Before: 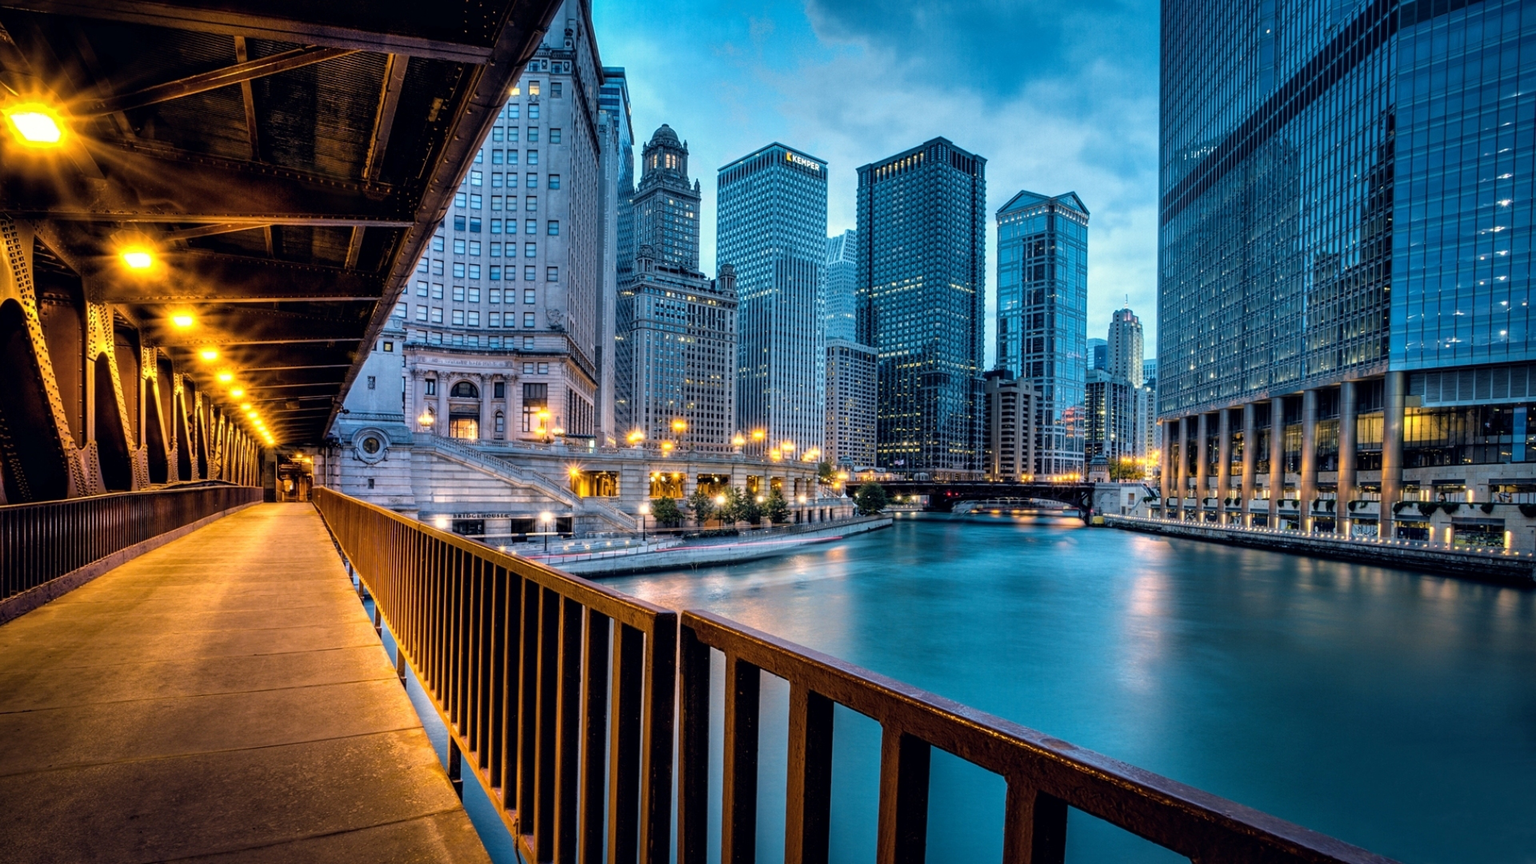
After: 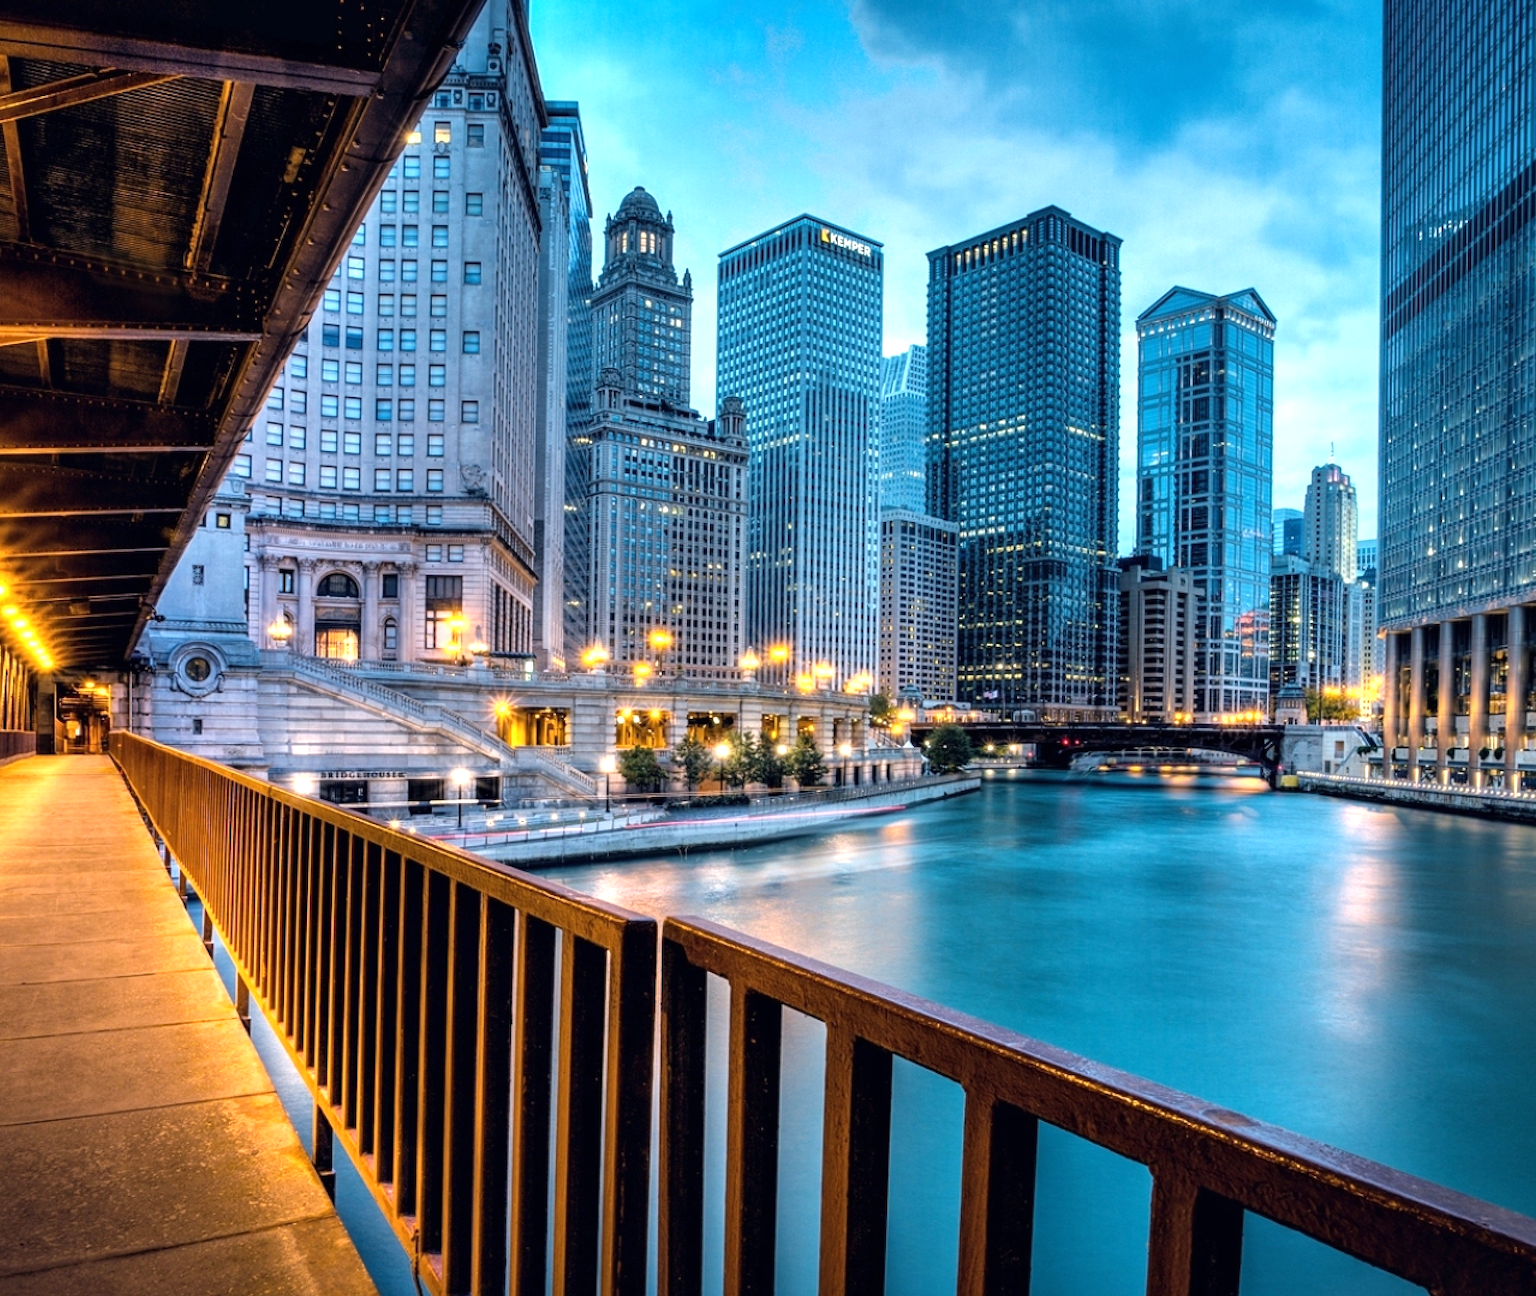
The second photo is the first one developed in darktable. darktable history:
exposure: black level correction 0, exposure 0.499 EV, compensate highlight preservation false
crop and rotate: left 15.611%, right 17.782%
